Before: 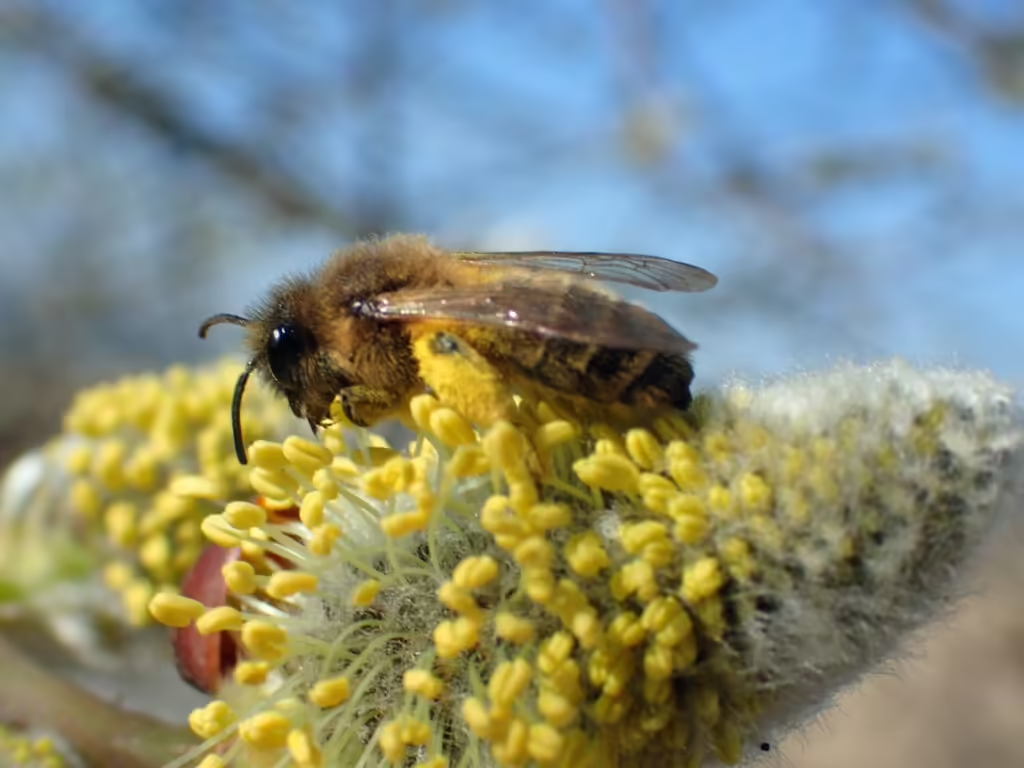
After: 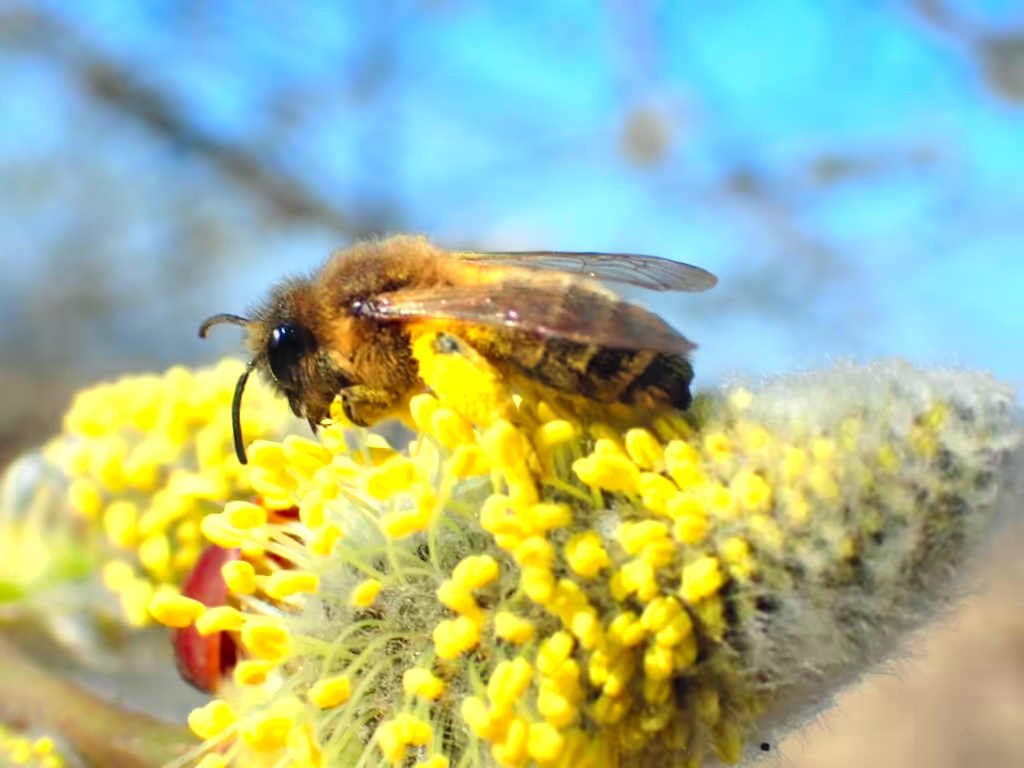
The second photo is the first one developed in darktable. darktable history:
color zones: curves: ch0 [(0.004, 0.305) (0.261, 0.623) (0.389, 0.399) (0.708, 0.571) (0.947, 0.34)]; ch1 [(0.025, 0.645) (0.229, 0.584) (0.326, 0.551) (0.484, 0.262) (0.757, 0.643)]
contrast brightness saturation: contrast 0.07, brightness 0.18, saturation 0.4
